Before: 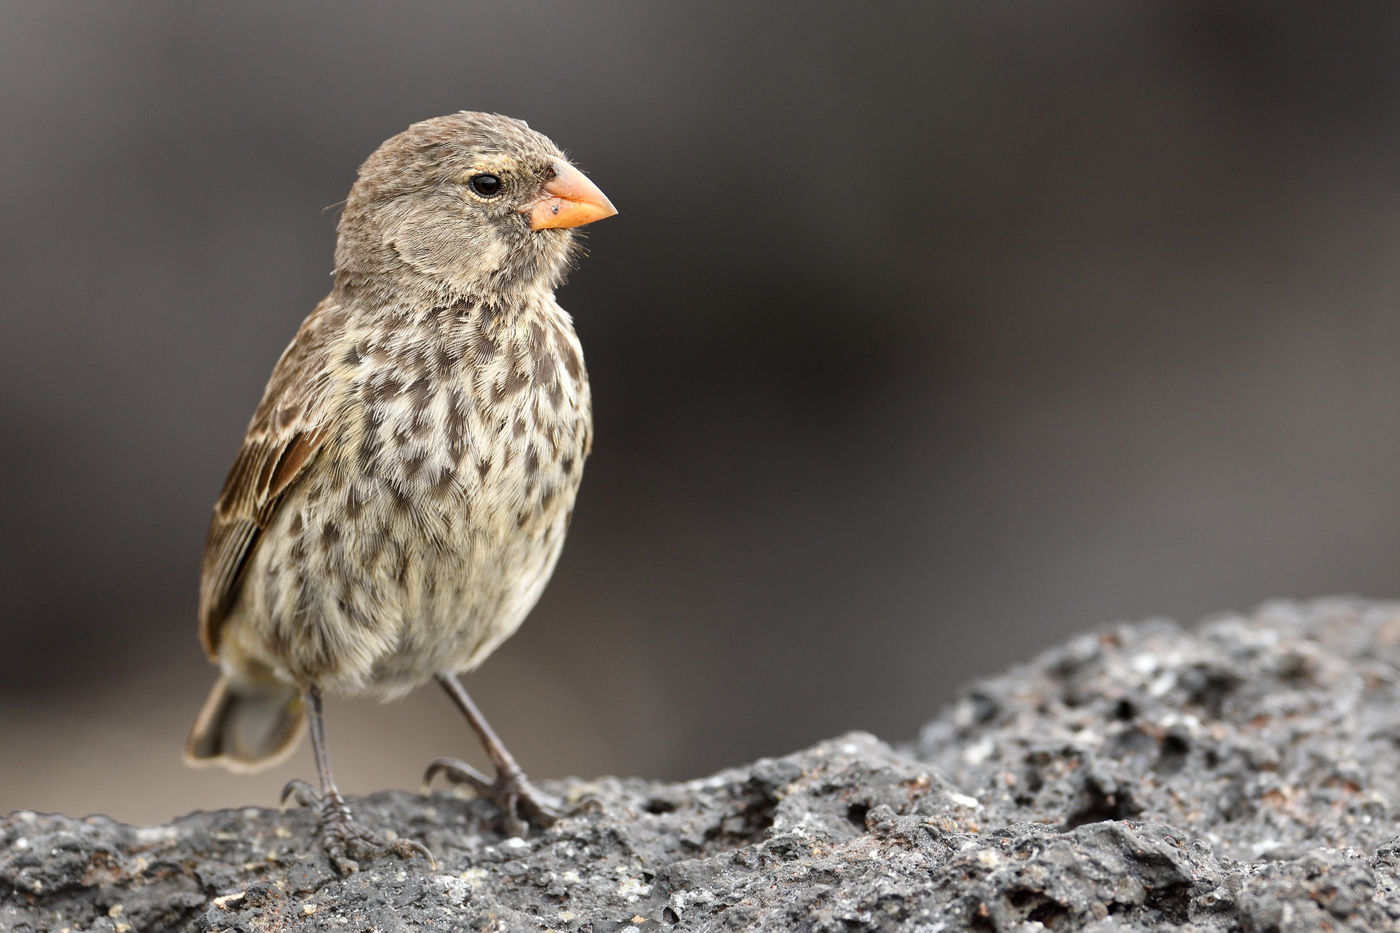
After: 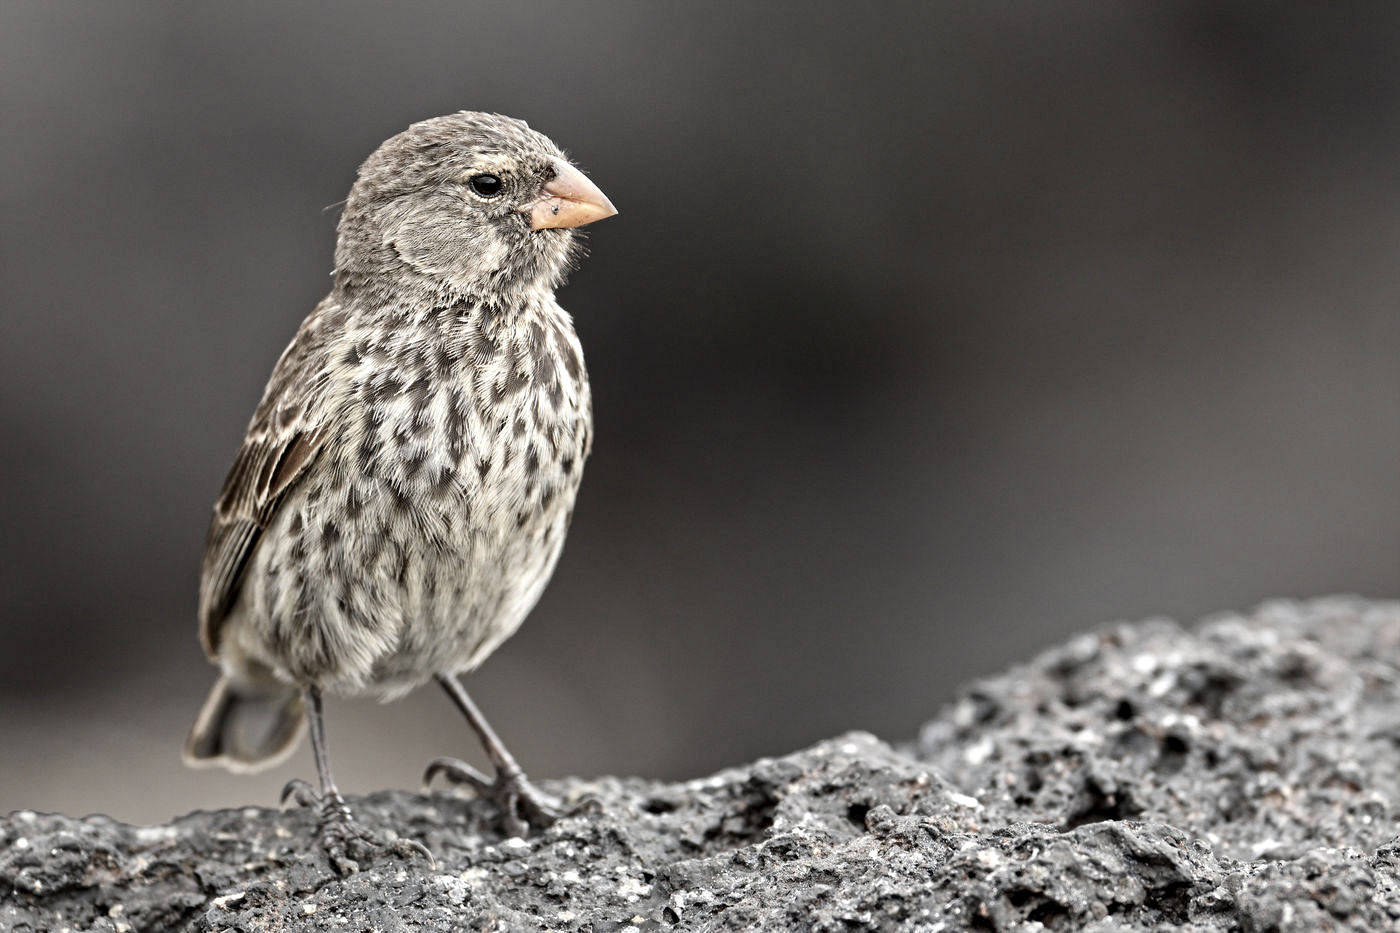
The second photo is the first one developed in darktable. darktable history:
contrast equalizer: y [[0.5, 0.501, 0.525, 0.597, 0.58, 0.514], [0.5 ×6], [0.5 ×6], [0 ×6], [0 ×6]]
color correction: highlights b* -0.057, saturation 0.505
